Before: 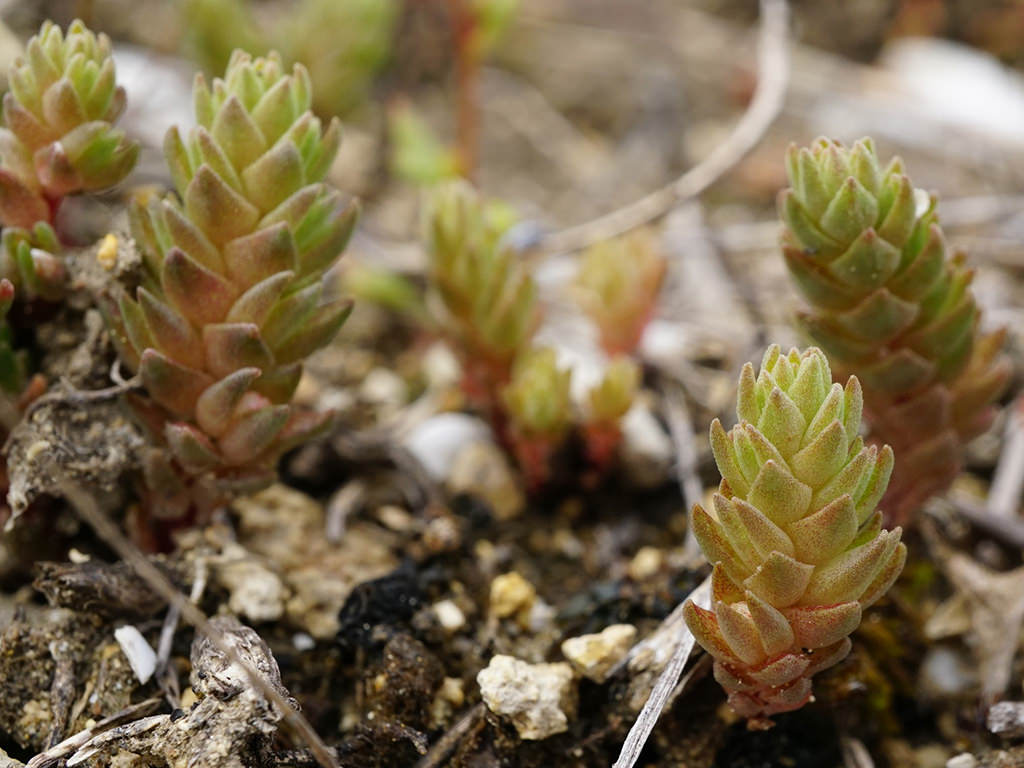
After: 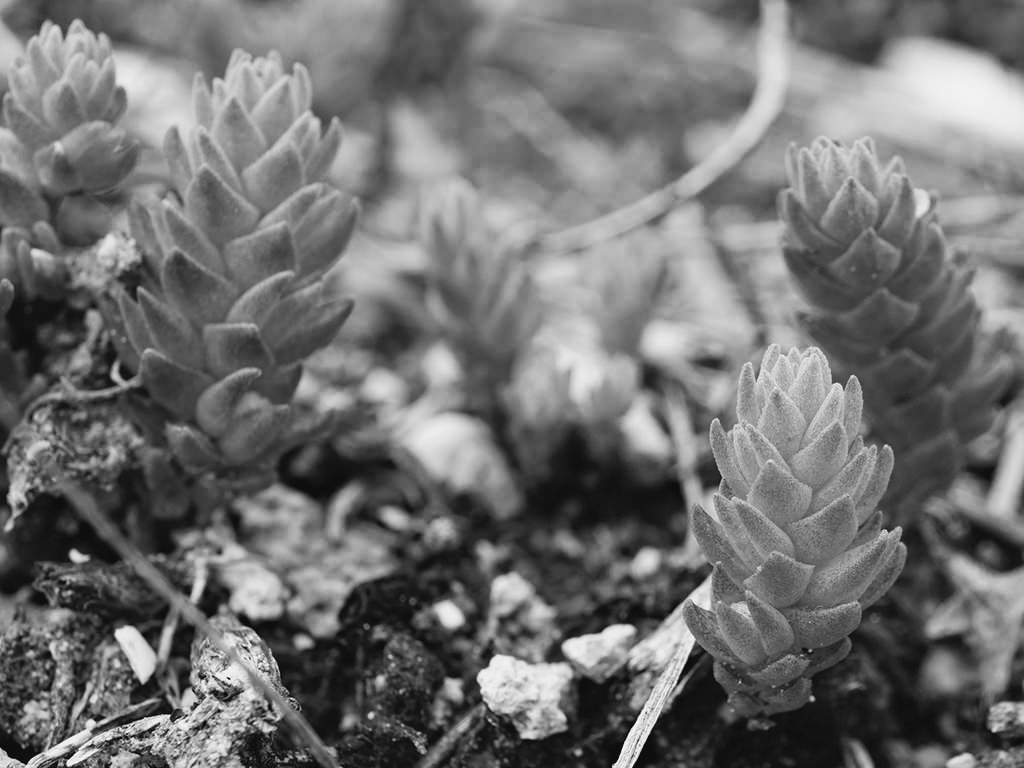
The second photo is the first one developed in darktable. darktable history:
exposure: exposure -0.021 EV, compensate highlight preservation false
shadows and highlights: shadows 20.91, highlights -82.73, soften with gaussian
monochrome: on, module defaults
haze removal: compatibility mode true, adaptive false
tone curve: curves: ch0 [(0, 0.038) (0.193, 0.212) (0.461, 0.502) (0.634, 0.709) (0.852, 0.89) (1, 0.967)]; ch1 [(0, 0) (0.35, 0.356) (0.45, 0.453) (0.504, 0.503) (0.532, 0.524) (0.558, 0.555) (0.735, 0.762) (1, 1)]; ch2 [(0, 0) (0.281, 0.266) (0.456, 0.469) (0.5, 0.5) (0.533, 0.545) (0.606, 0.598) (0.646, 0.654) (1, 1)], color space Lab, independent channels, preserve colors none
